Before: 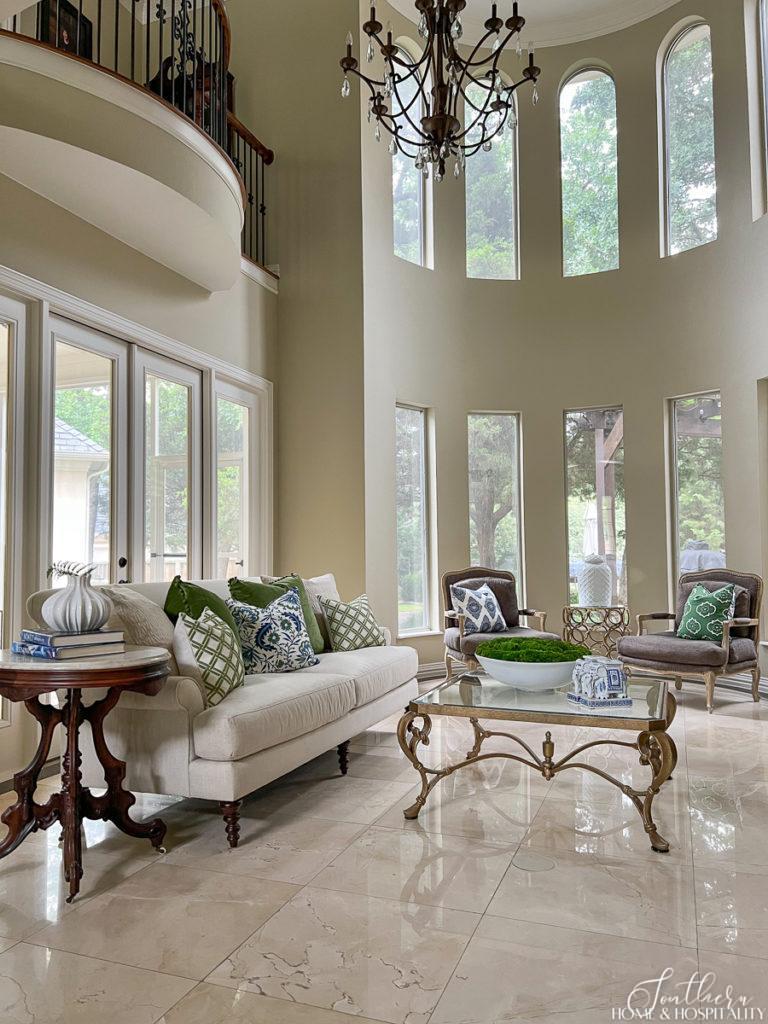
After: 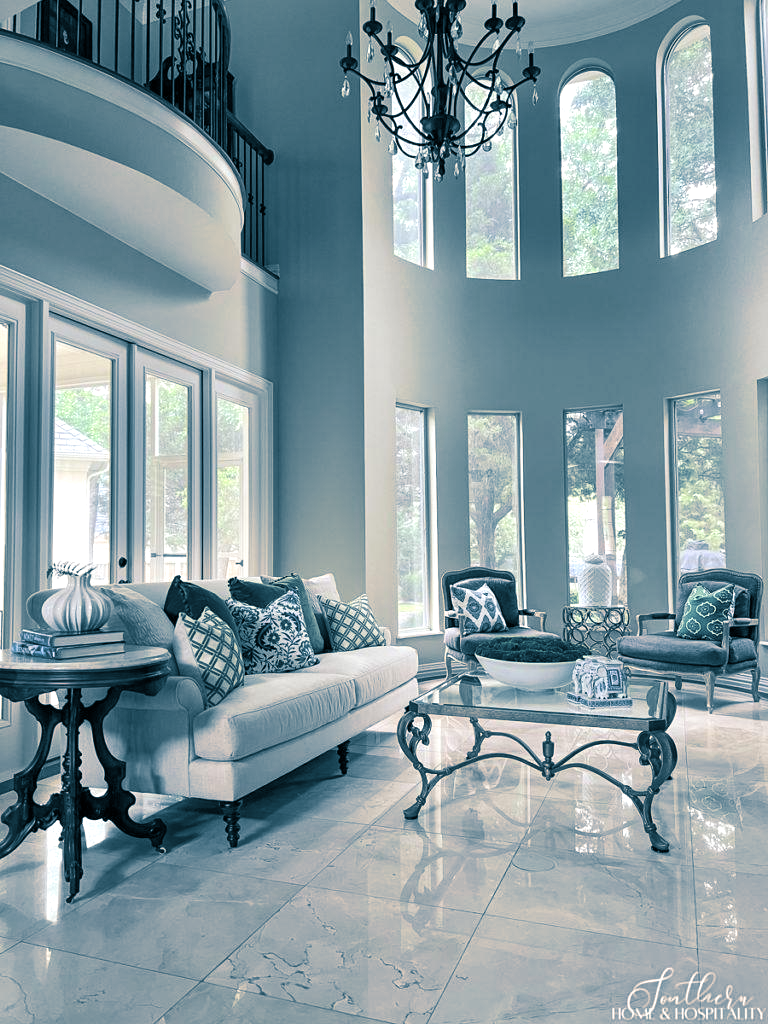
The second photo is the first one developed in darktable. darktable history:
shadows and highlights: radius 110.86, shadows 51.09, white point adjustment 9.16, highlights -4.17, highlights color adjustment 32.2%, soften with gaussian
split-toning: shadows › hue 212.4°, balance -70
